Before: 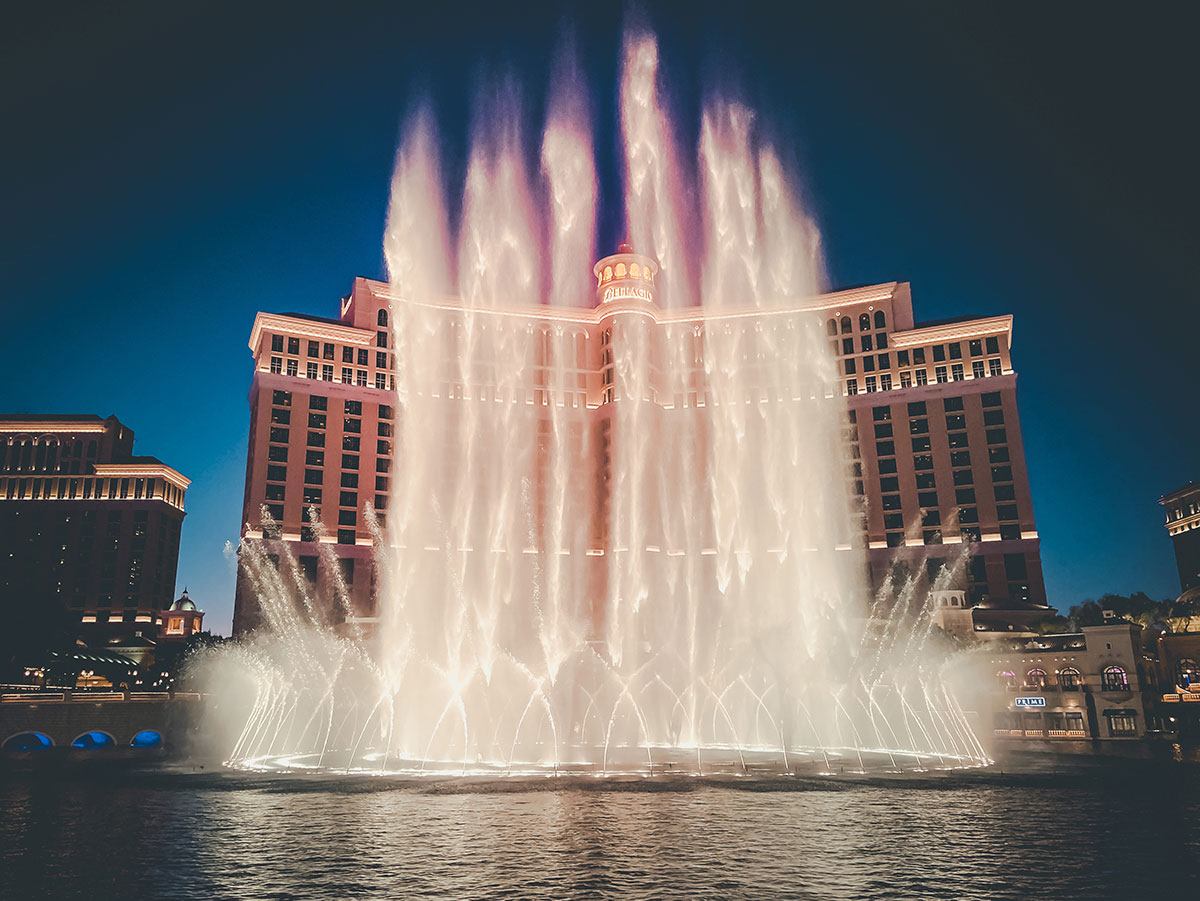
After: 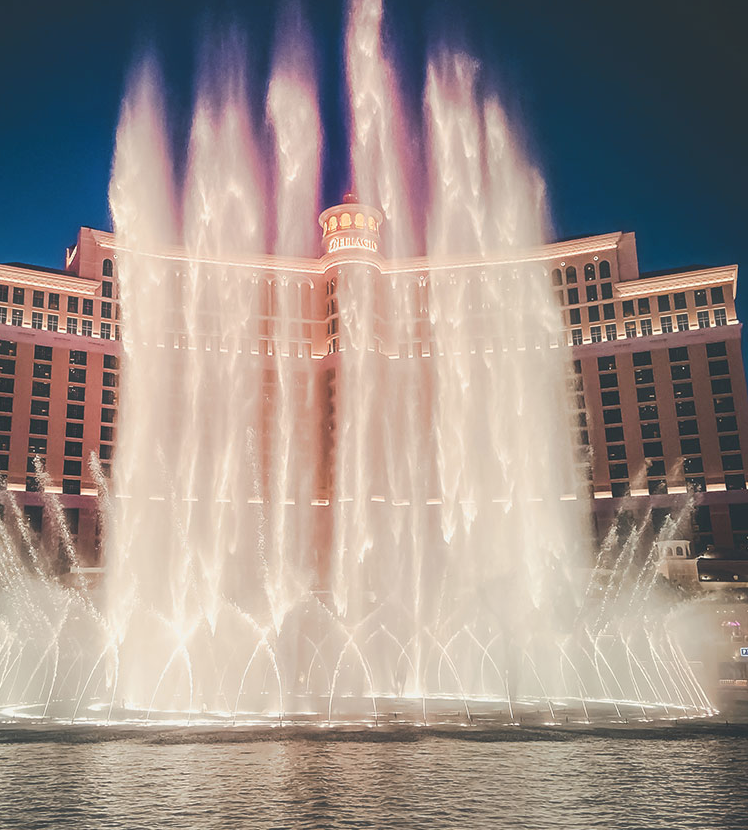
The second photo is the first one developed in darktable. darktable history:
haze removal: strength -0.1, adaptive false
crop and rotate: left 22.918%, top 5.629%, right 14.711%, bottom 2.247%
